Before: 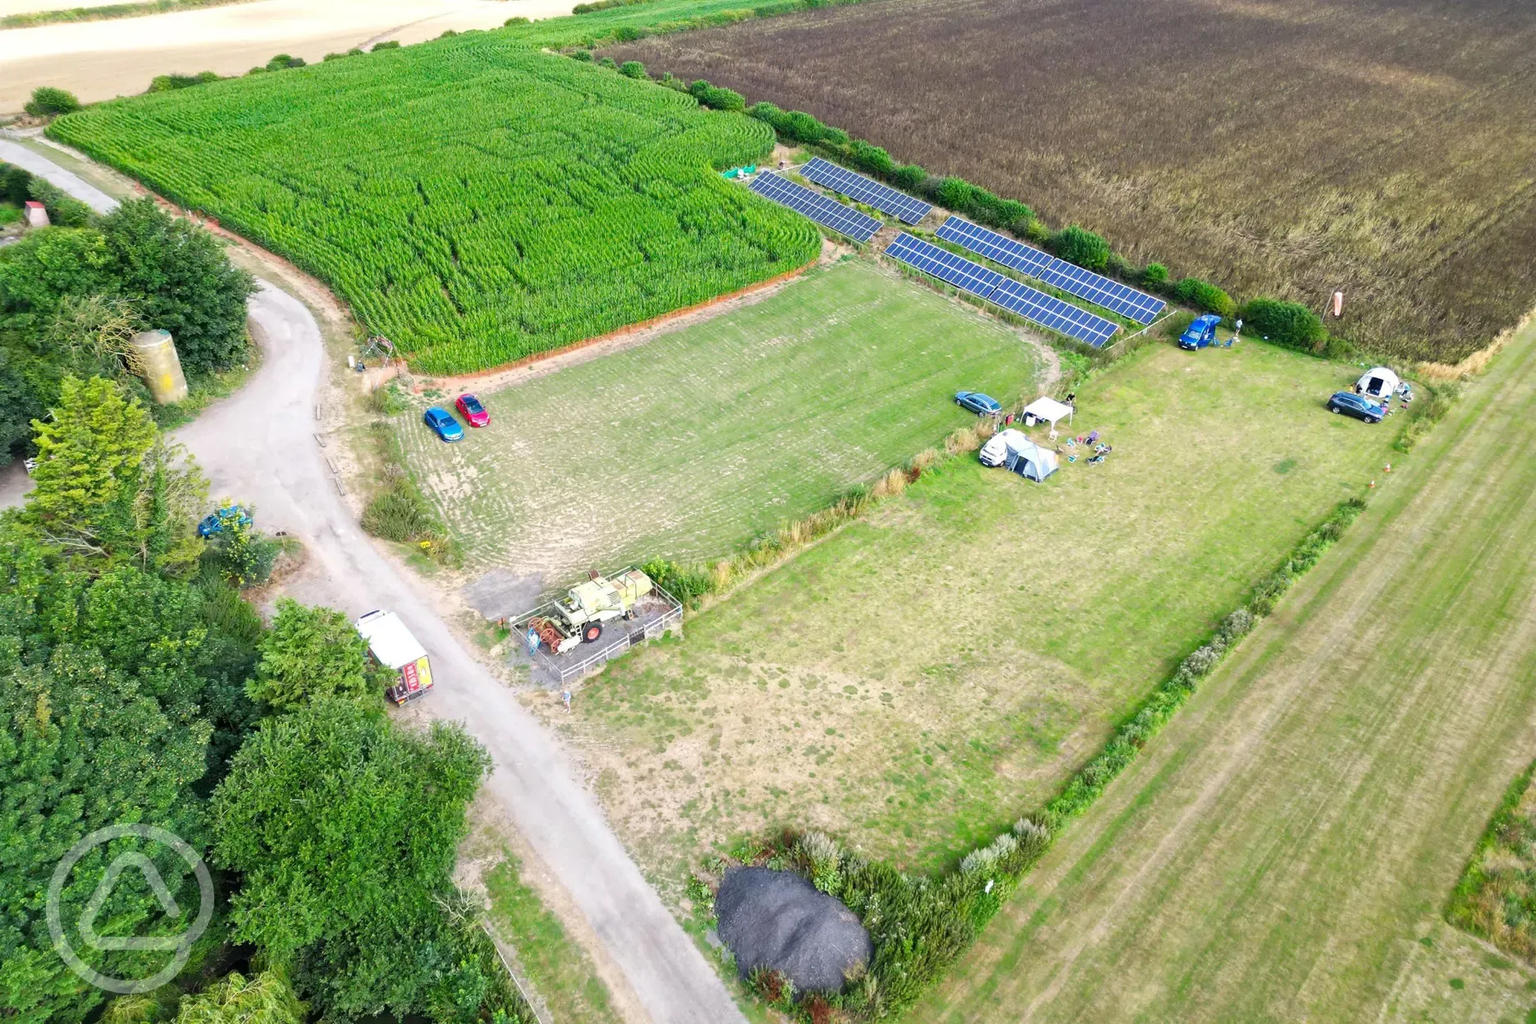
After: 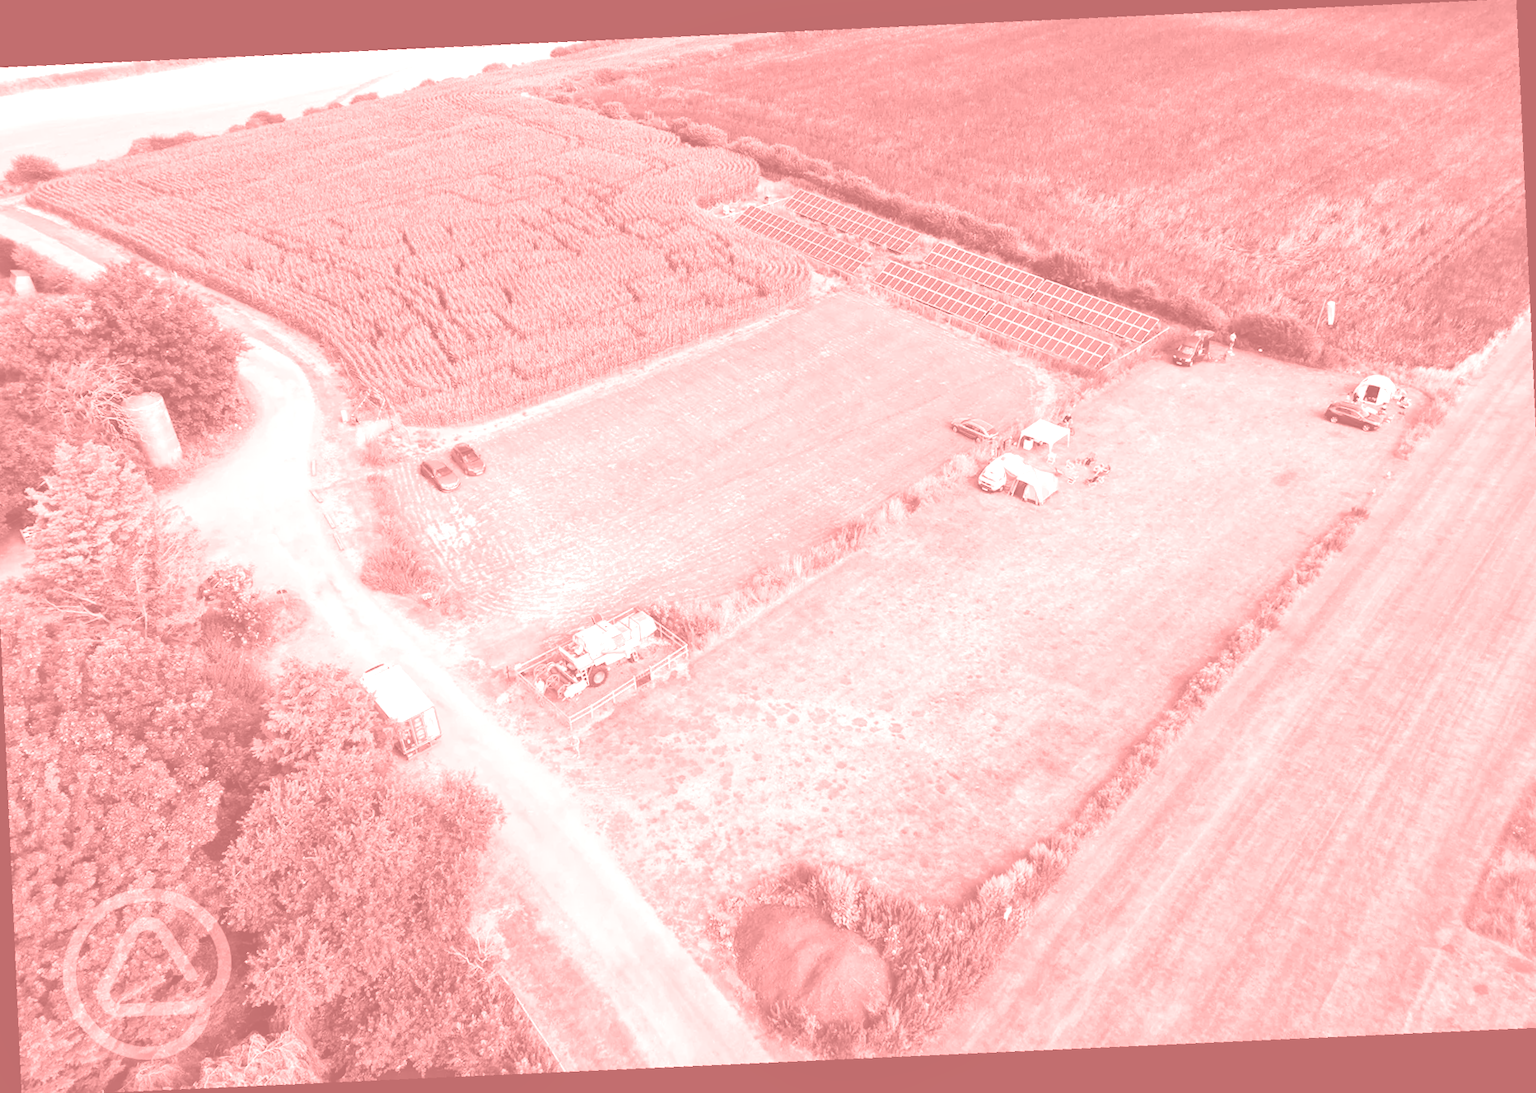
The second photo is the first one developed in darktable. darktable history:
rotate and perspective: rotation -4.98°, automatic cropping off
colorize: saturation 51%, source mix 50.67%, lightness 50.67%
crop and rotate: angle -2.38°
local contrast: mode bilateral grid, contrast 20, coarseness 50, detail 120%, midtone range 0.2
exposure: black level correction -0.023, exposure 1.397 EV, compensate highlight preservation false
tone curve: curves: ch1 [(0, 0) (0.214, 0.291) (0.372, 0.44) (0.463, 0.476) (0.498, 0.502) (0.521, 0.531) (1, 1)]; ch2 [(0, 0) (0.456, 0.447) (0.5, 0.5) (0.547, 0.557) (0.592, 0.57) (0.631, 0.602) (1, 1)], color space Lab, independent channels, preserve colors none
